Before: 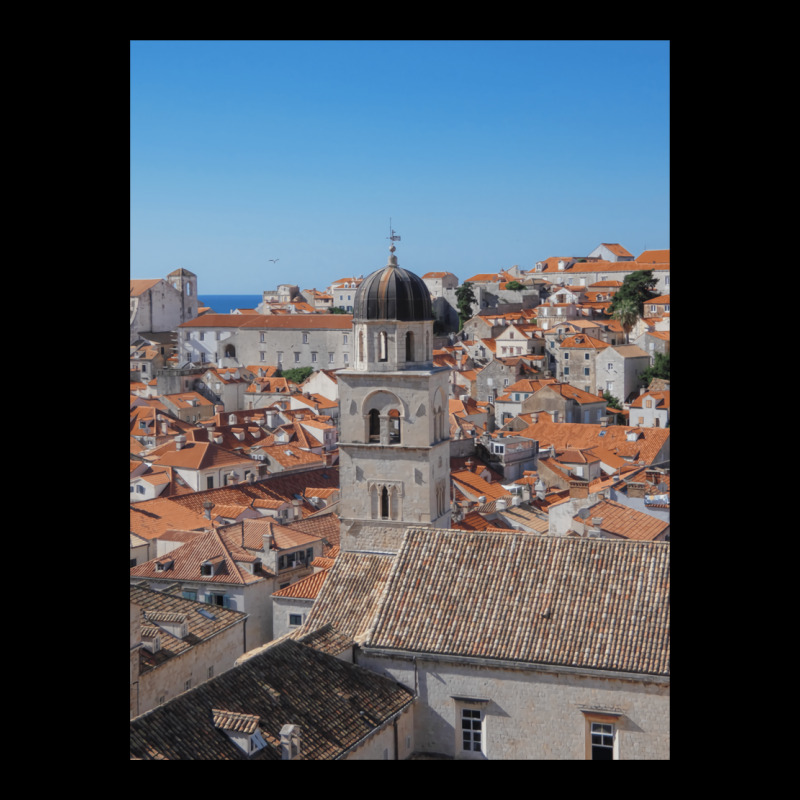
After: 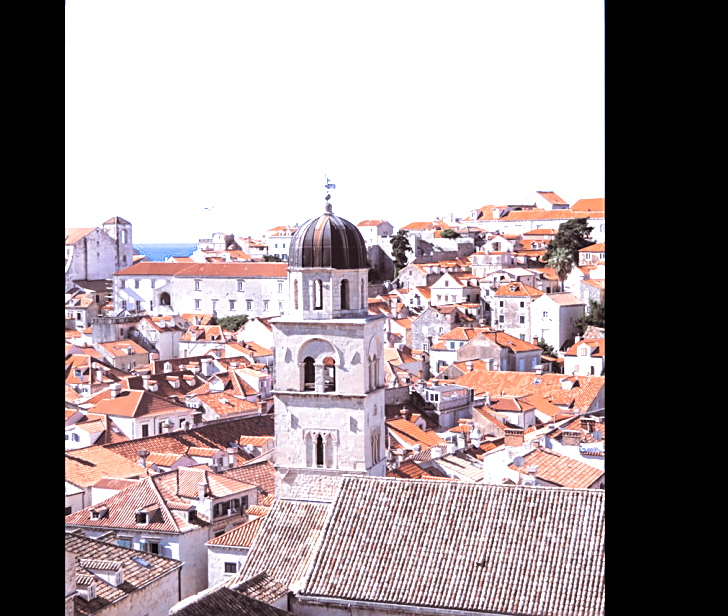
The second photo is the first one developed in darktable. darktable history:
sharpen: on, module defaults
split-toning: shadows › saturation 0.24, highlights › hue 54°, highlights › saturation 0.24
color calibration: illuminant as shot in camera, x 0.358, y 0.373, temperature 4628.91 K
crop: left 8.155%, top 6.611%, bottom 15.385%
white balance: red 1.05, blue 1.072
exposure: black level correction 0, exposure 0.95 EV, compensate exposure bias true, compensate highlight preservation false
tone equalizer: -8 EV -0.417 EV, -7 EV -0.389 EV, -6 EV -0.333 EV, -5 EV -0.222 EV, -3 EV 0.222 EV, -2 EV 0.333 EV, -1 EV 0.389 EV, +0 EV 0.417 EV, edges refinement/feathering 500, mask exposure compensation -1.57 EV, preserve details no
